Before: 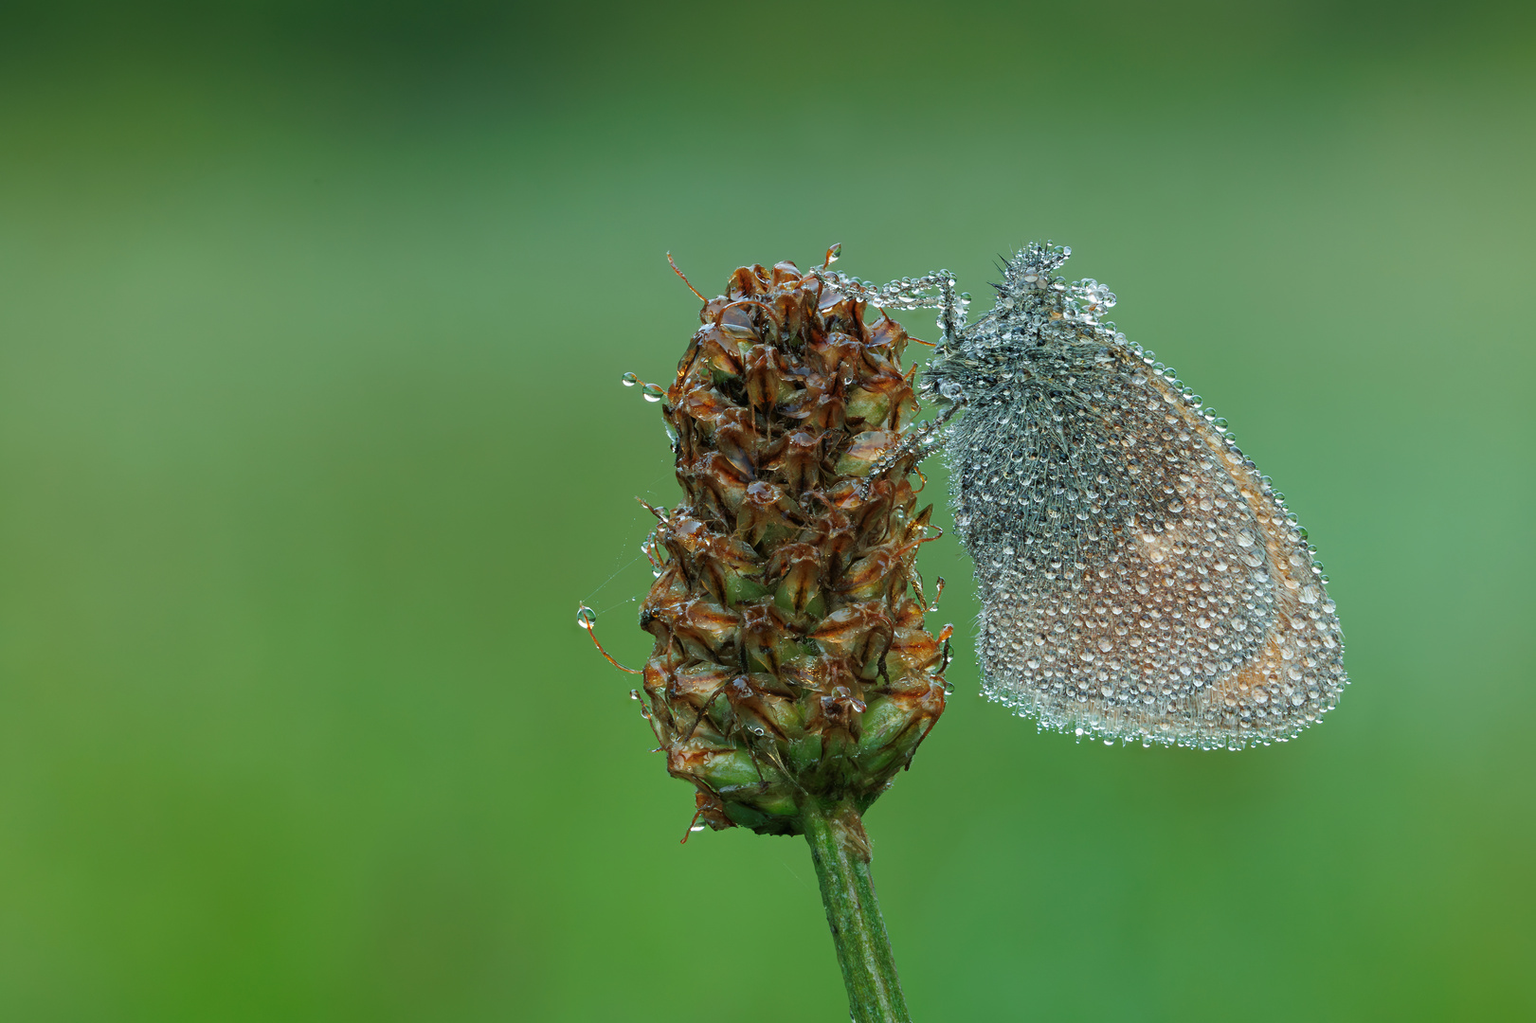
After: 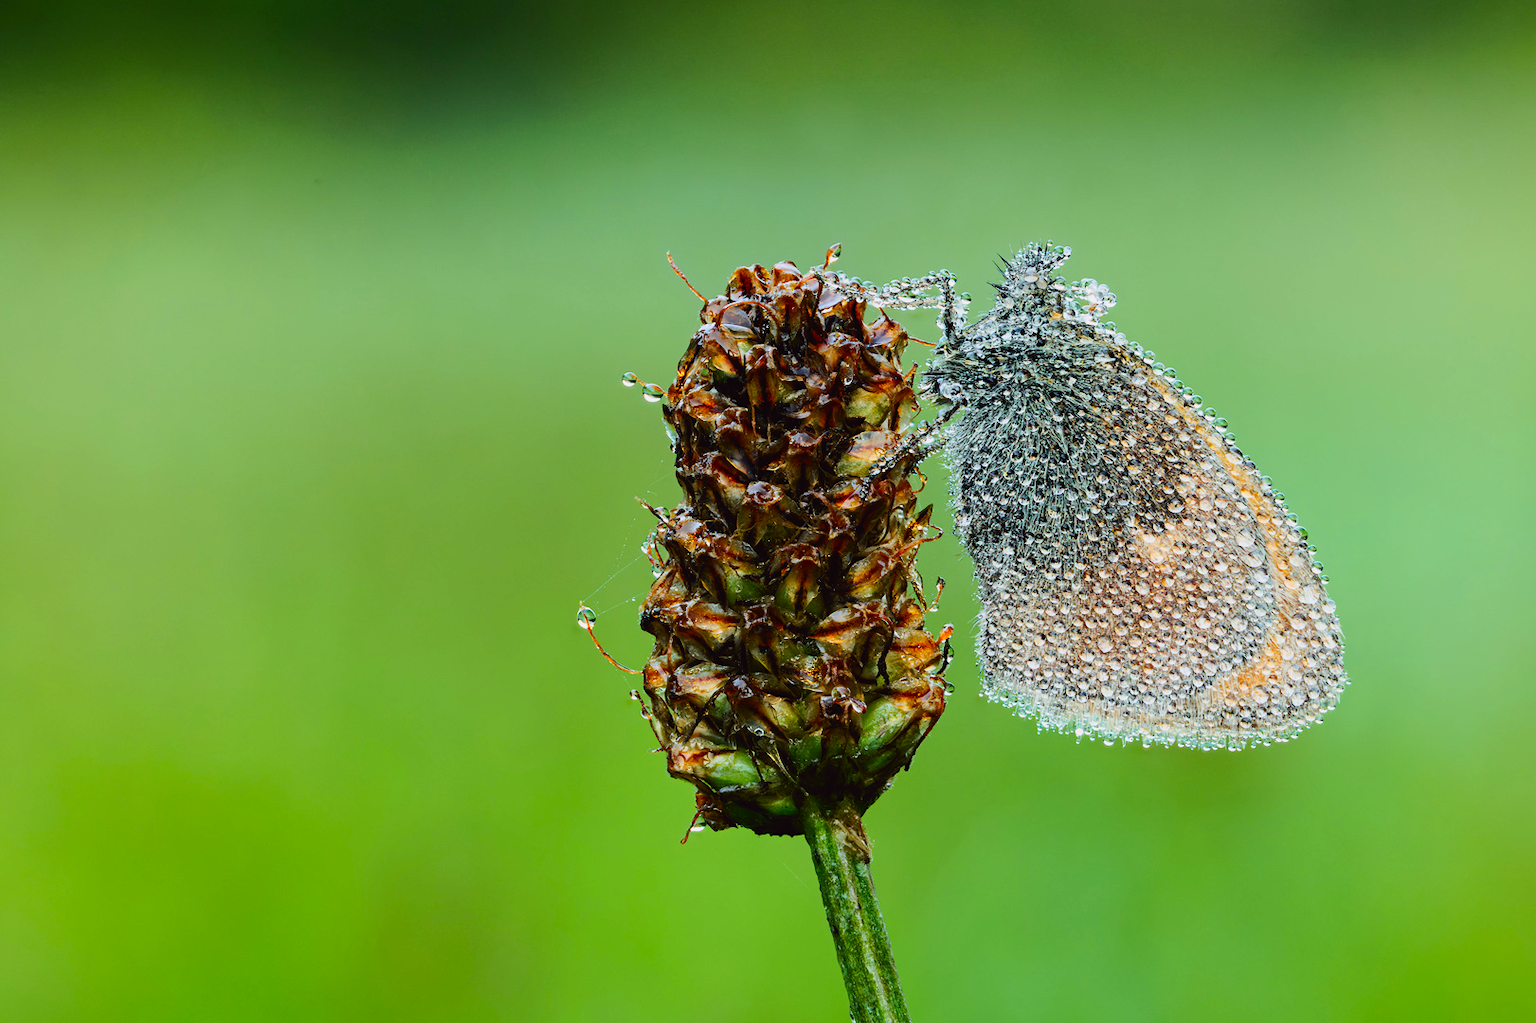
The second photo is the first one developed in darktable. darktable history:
filmic rgb: black relative exposure -7.49 EV, white relative exposure 4.99 EV, hardness 3.32, contrast 1.296
tone curve: curves: ch0 [(0, 0.023) (0.103, 0.087) (0.295, 0.297) (0.445, 0.531) (0.553, 0.665) (0.735, 0.843) (0.994, 1)]; ch1 [(0, 0) (0.414, 0.395) (0.447, 0.447) (0.485, 0.5) (0.512, 0.524) (0.542, 0.581) (0.581, 0.632) (0.646, 0.715) (1, 1)]; ch2 [(0, 0) (0.369, 0.388) (0.449, 0.431) (0.478, 0.471) (0.516, 0.517) (0.579, 0.624) (0.674, 0.775) (1, 1)], color space Lab, independent channels, preserve colors none
